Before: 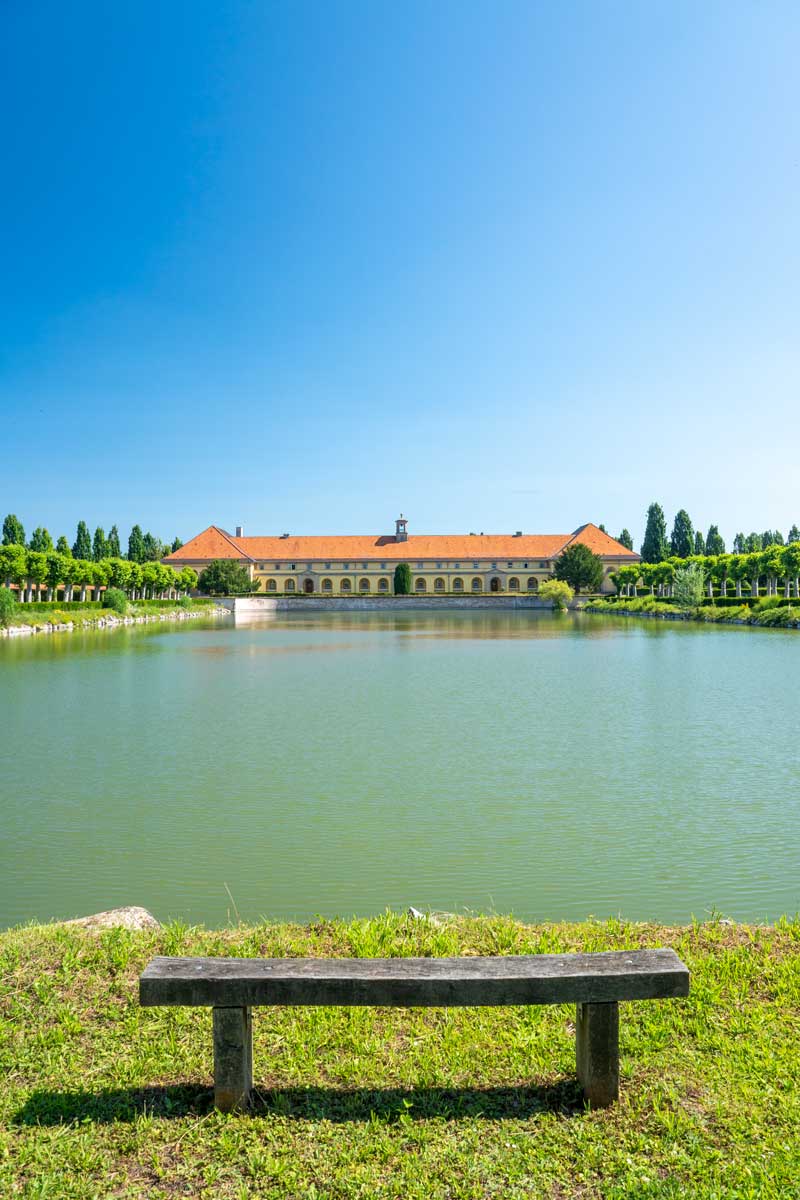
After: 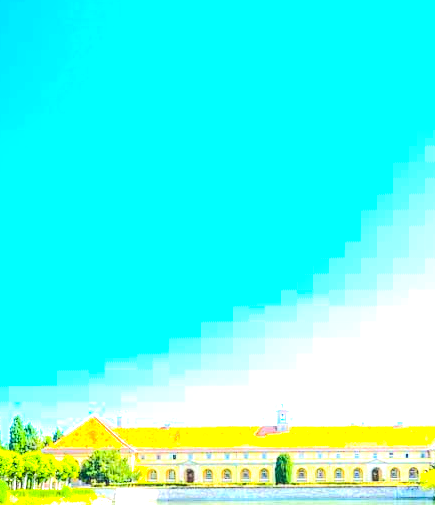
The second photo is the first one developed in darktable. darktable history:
tone equalizer: -8 EV -0.733 EV, -7 EV -0.69 EV, -6 EV -0.582 EV, -5 EV -0.367 EV, -3 EV 0.39 EV, -2 EV 0.6 EV, -1 EV 0.686 EV, +0 EV 0.747 EV
contrast brightness saturation: saturation 0.128
exposure: black level correction 0, exposure 0.499 EV, compensate highlight preservation false
local contrast: on, module defaults
color balance rgb: linear chroma grading › shadows 9.609%, linear chroma grading › highlights 10.371%, linear chroma grading › global chroma 15.631%, linear chroma grading › mid-tones 14.801%, perceptual saturation grading › global saturation 17.901%, perceptual brilliance grading › global brilliance 11.483%
crop: left 14.898%, top 9.247%, right 30.649%, bottom 48.623%
shadows and highlights: shadows -68.17, highlights 35.06, soften with gaussian
